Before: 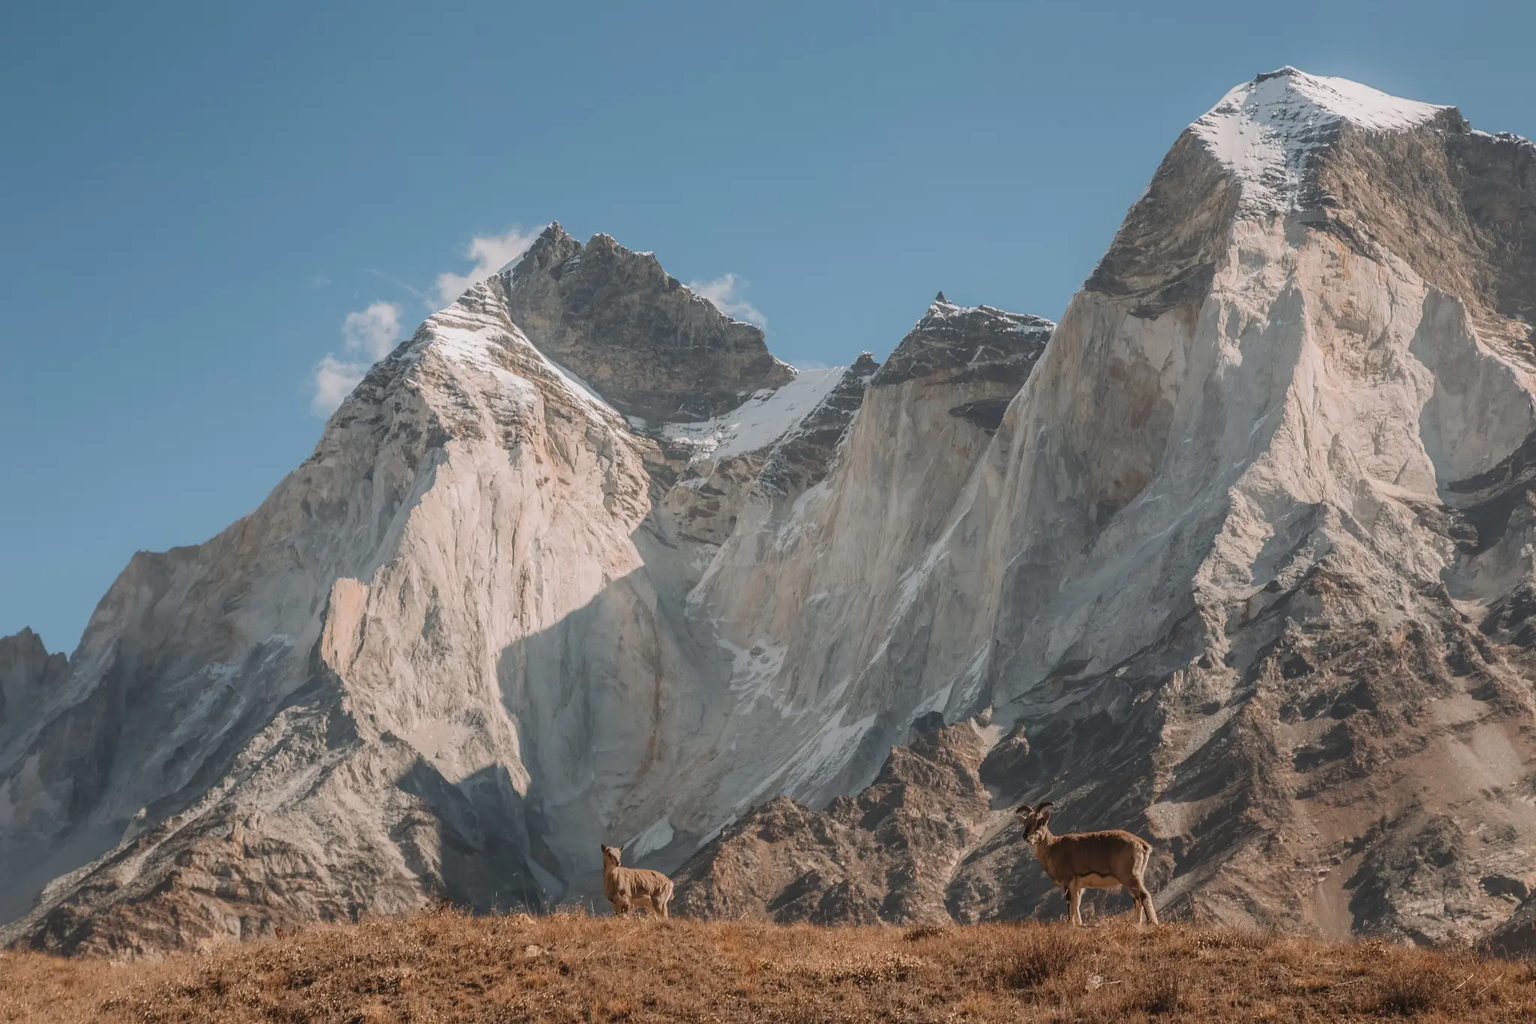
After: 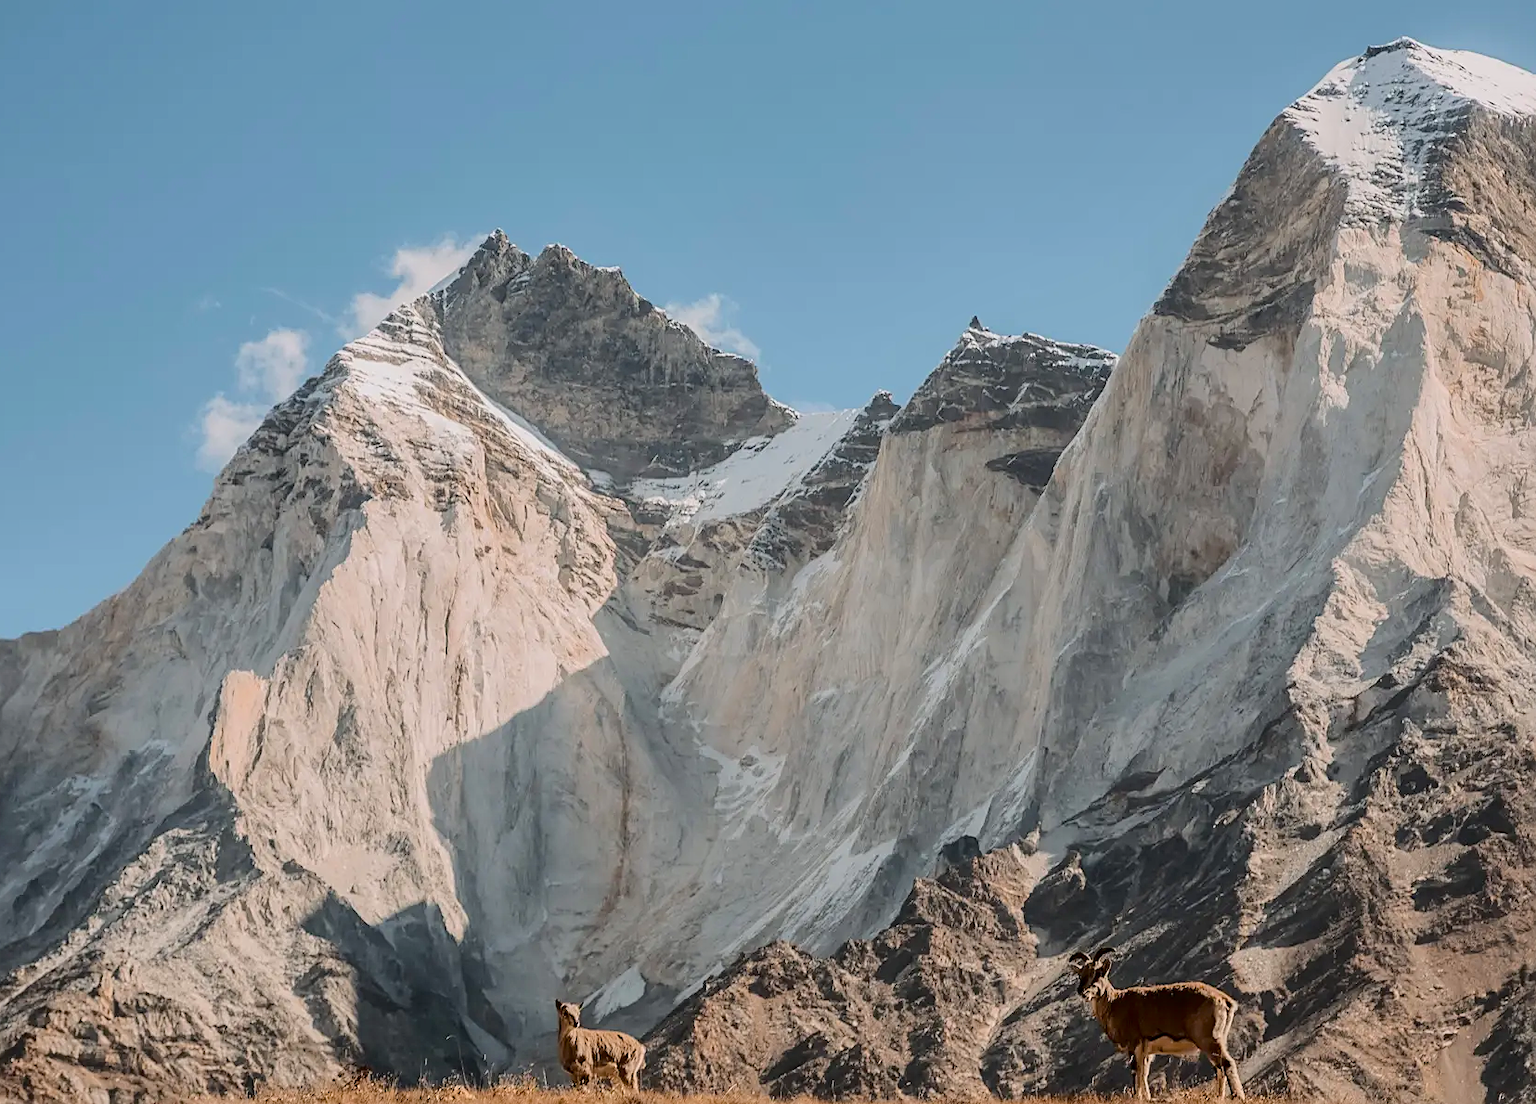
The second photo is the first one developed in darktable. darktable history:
tone curve: curves: ch0 [(0, 0) (0.003, 0.002) (0.011, 0.007) (0.025, 0.014) (0.044, 0.023) (0.069, 0.033) (0.1, 0.052) (0.136, 0.081) (0.177, 0.134) (0.224, 0.205) (0.277, 0.296) (0.335, 0.401) (0.399, 0.501) (0.468, 0.589) (0.543, 0.658) (0.623, 0.738) (0.709, 0.804) (0.801, 0.871) (0.898, 0.93) (1, 1)], color space Lab, independent channels, preserve colors none
crop: left 9.954%, top 3.558%, right 9.225%, bottom 9.219%
exposure: black level correction 0.006, exposure -0.222 EV, compensate highlight preservation false
sharpen: on, module defaults
shadows and highlights: soften with gaussian
contrast brightness saturation: contrast 0.009, saturation -0.064
color balance rgb: perceptual saturation grading › global saturation 30.245%
